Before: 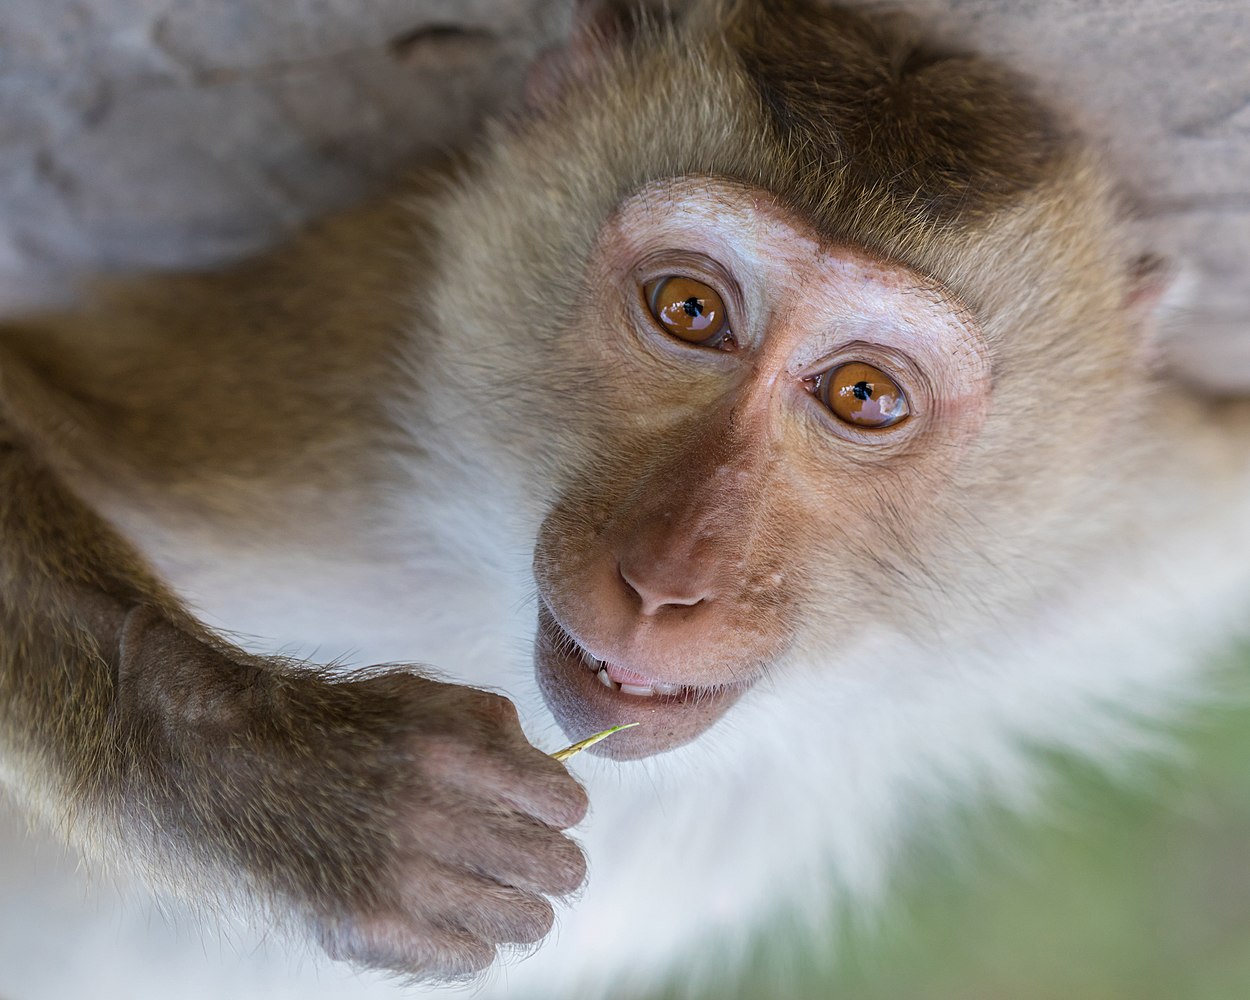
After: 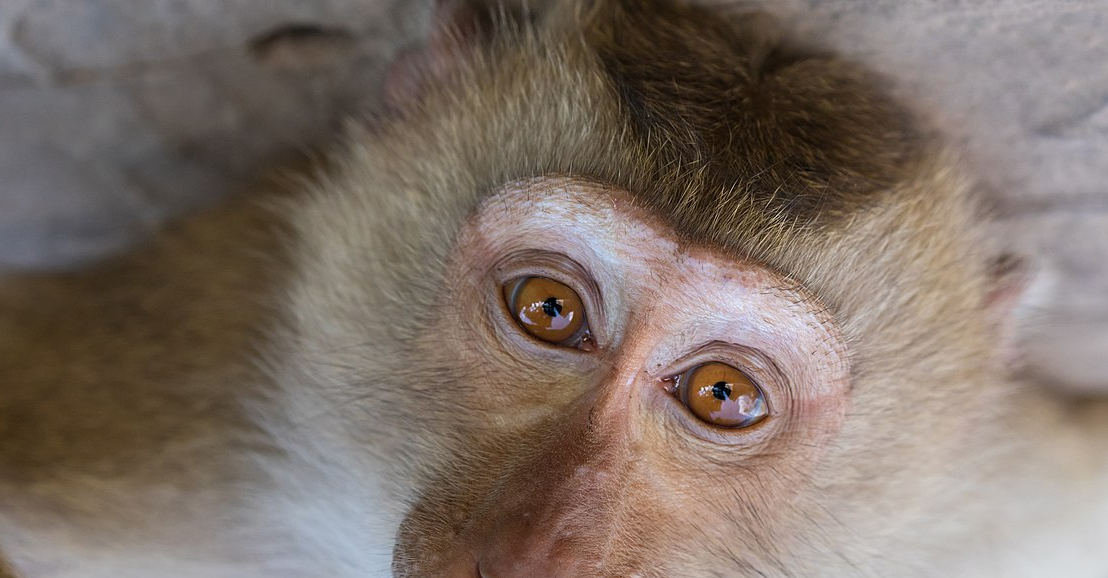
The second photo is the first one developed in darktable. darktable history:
crop and rotate: left 11.353%, bottom 42.18%
